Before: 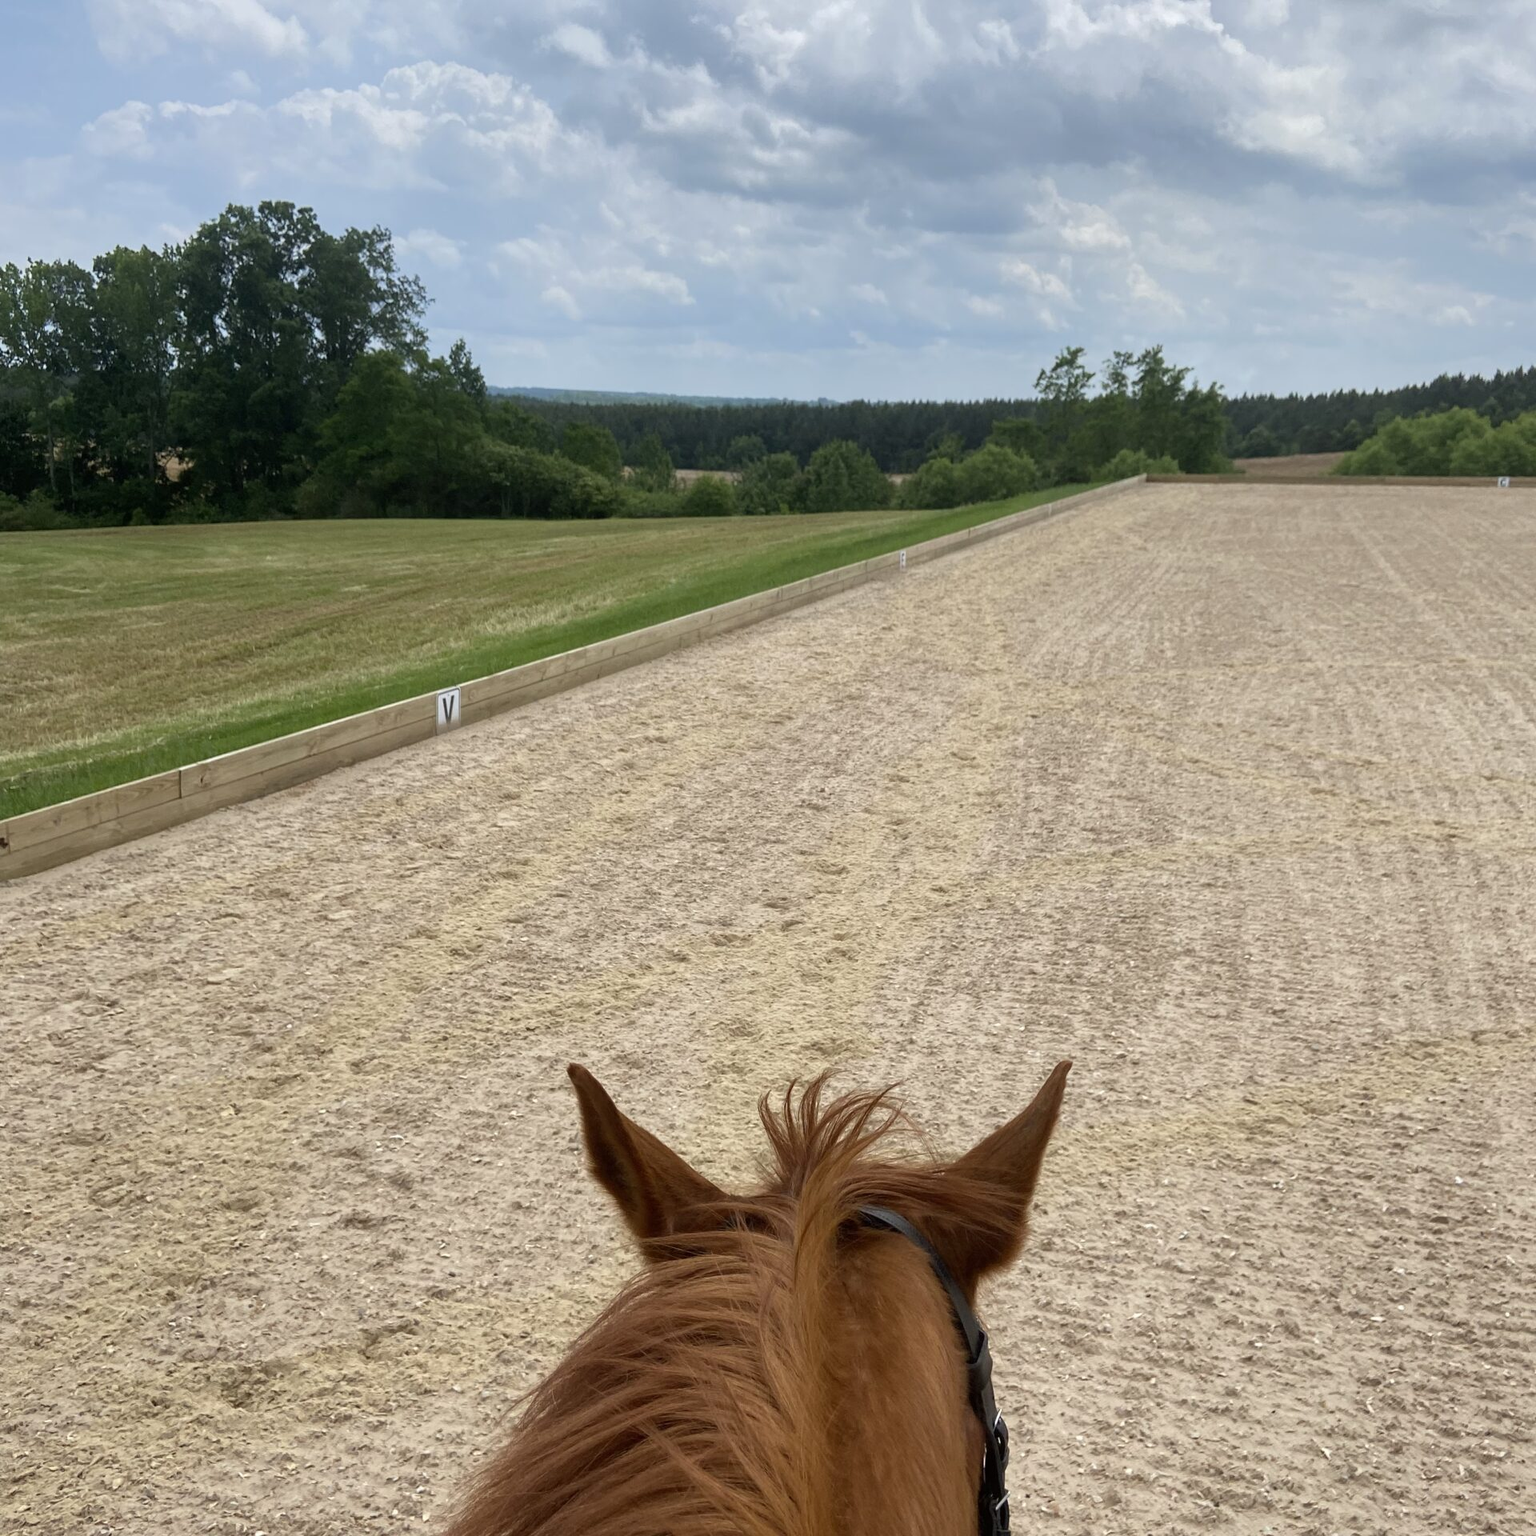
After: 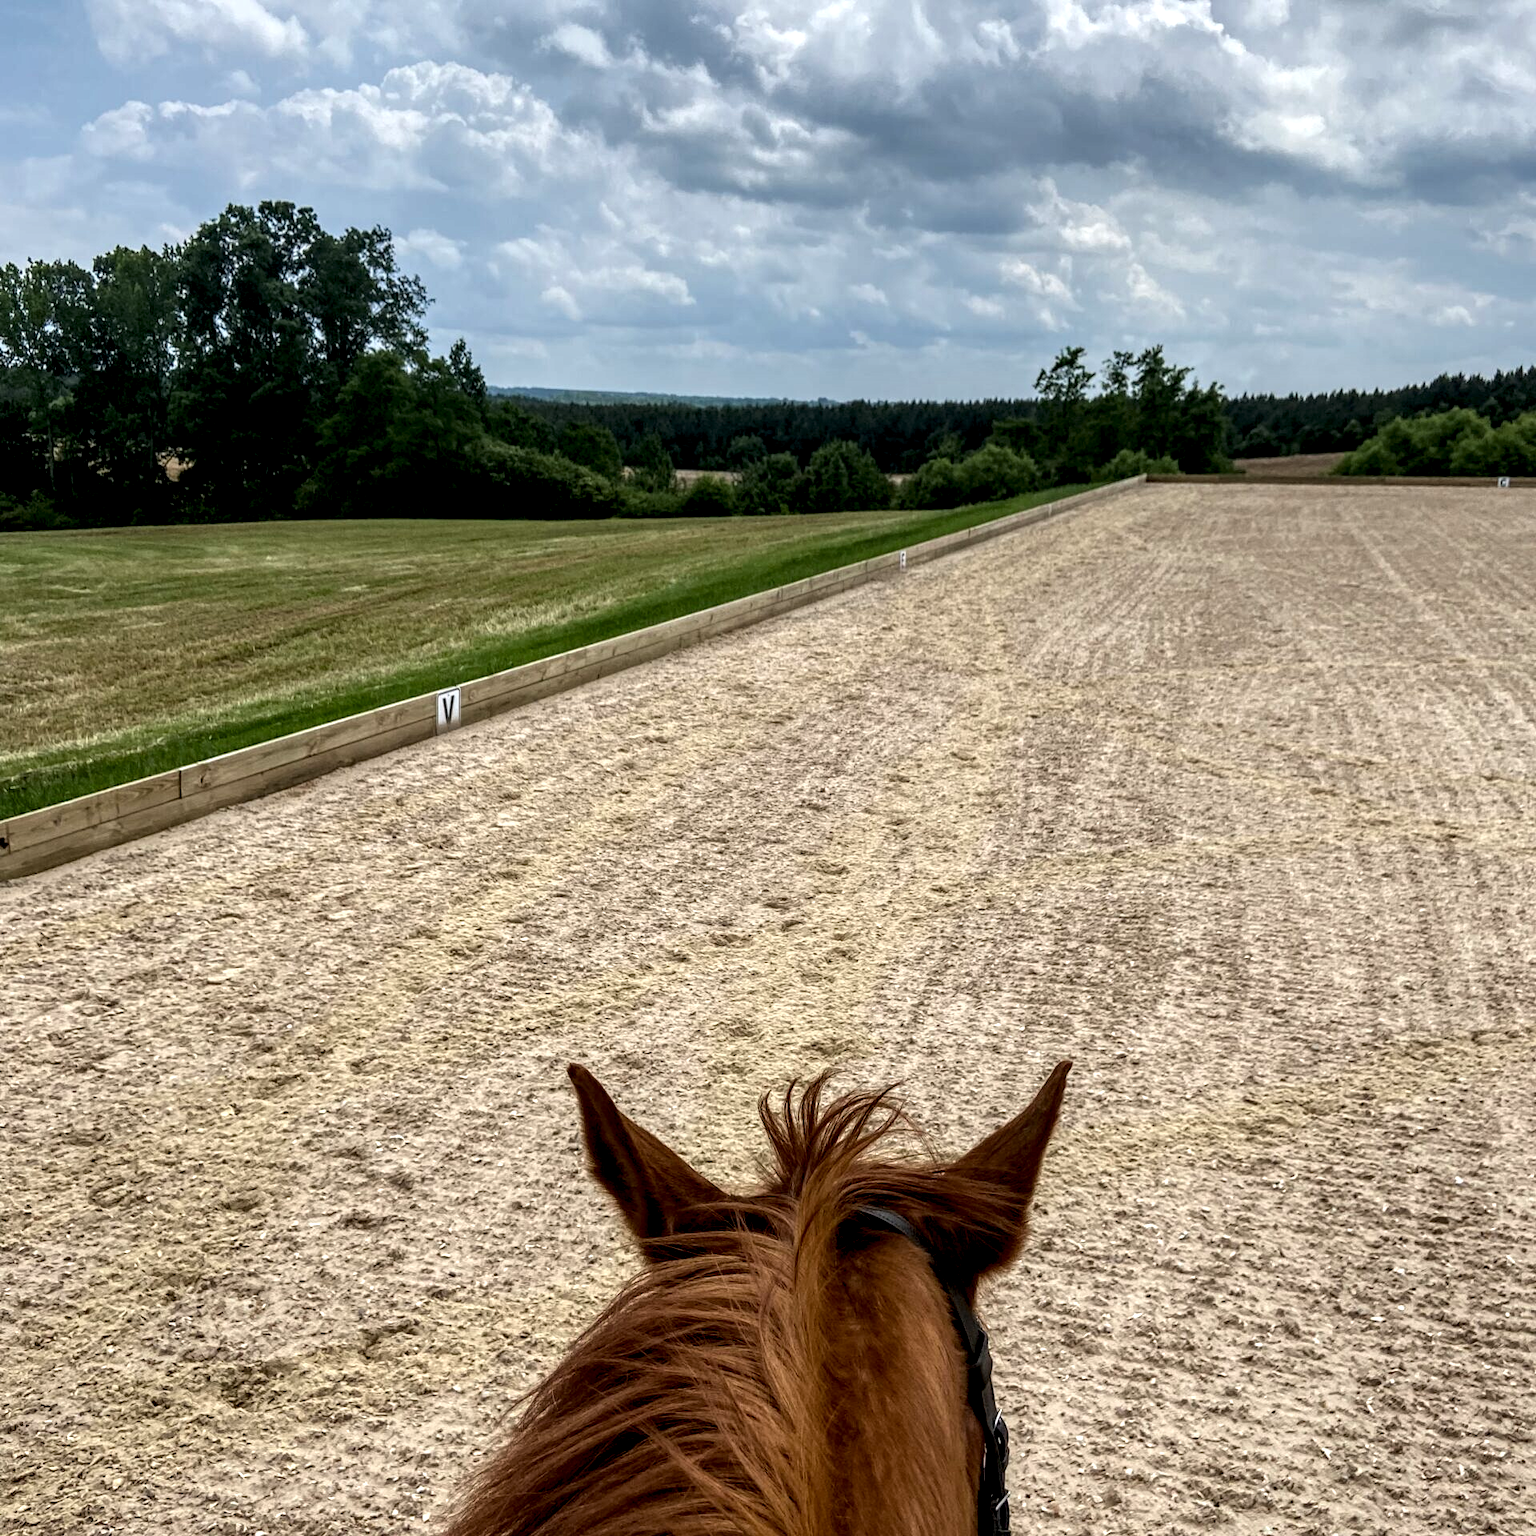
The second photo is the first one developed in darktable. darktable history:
local contrast: highlights 20%, detail 197%
